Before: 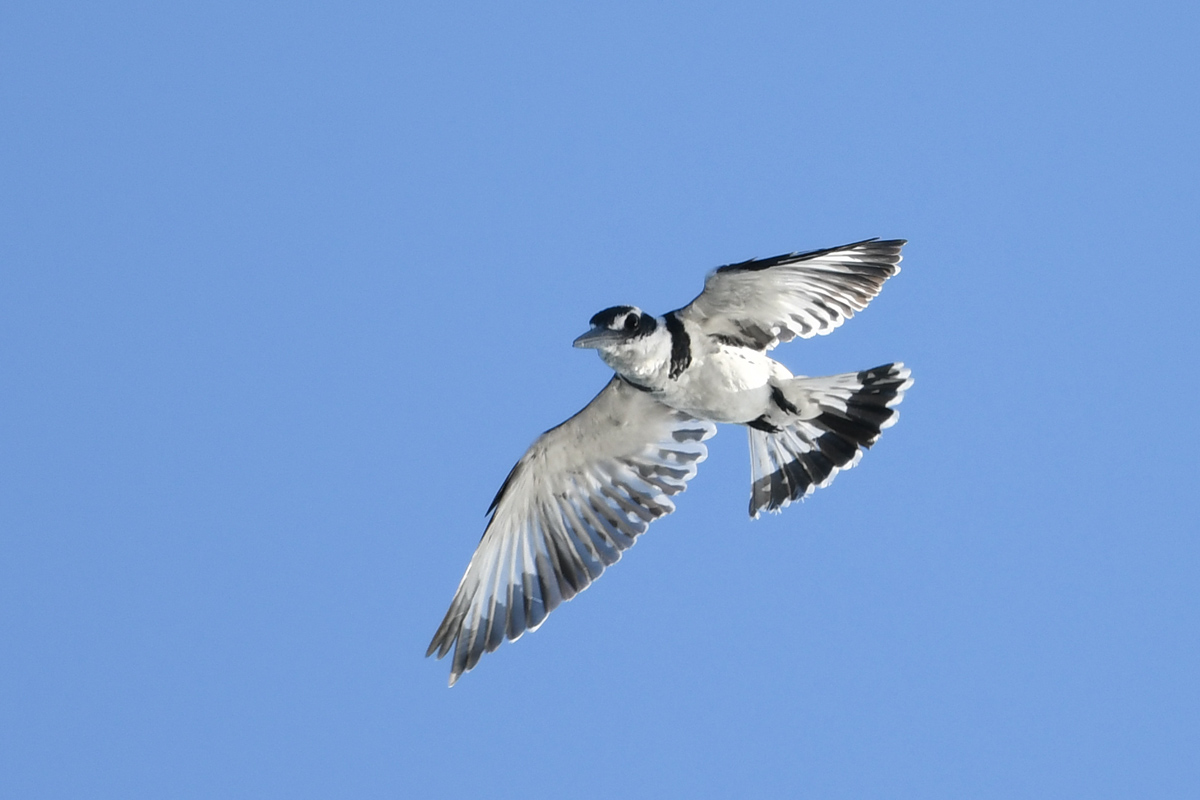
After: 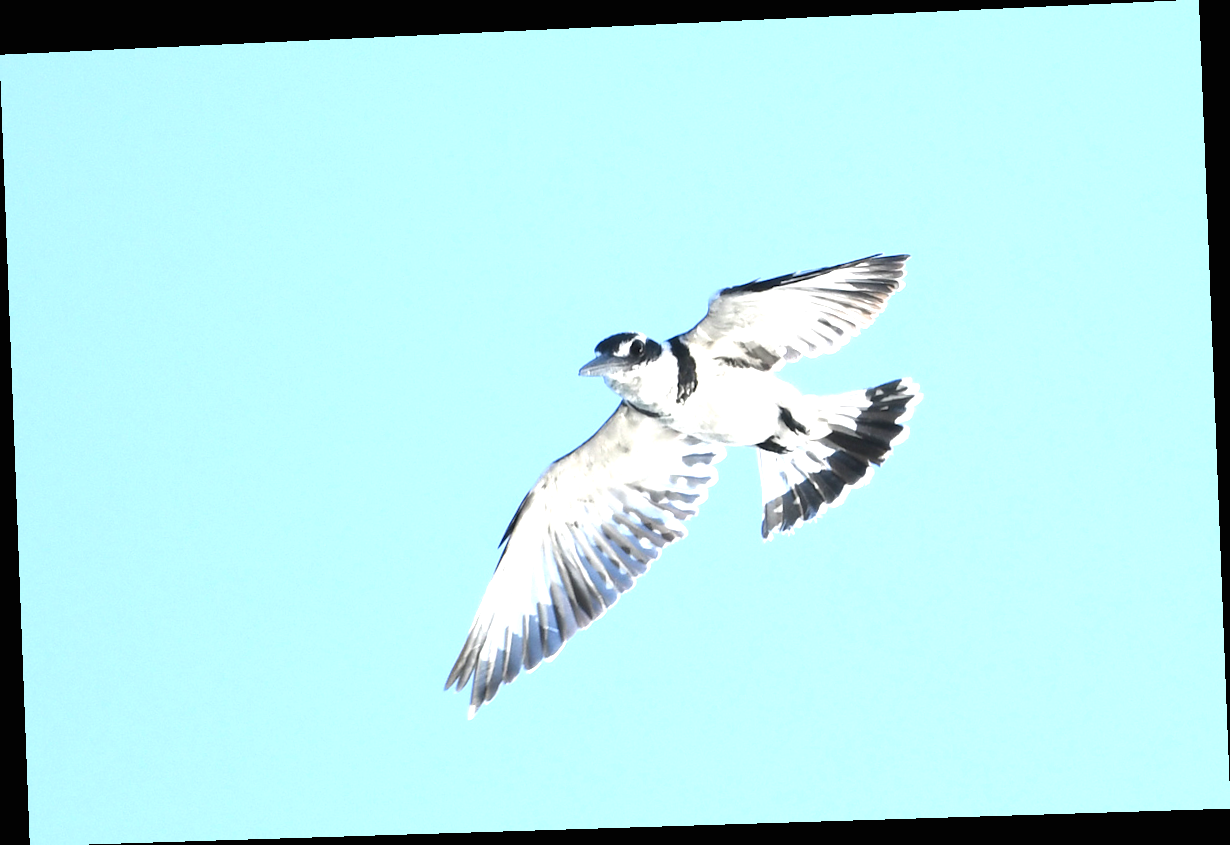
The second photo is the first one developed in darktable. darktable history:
rotate and perspective: rotation -2.22°, lens shift (horizontal) -0.022, automatic cropping off
exposure: black level correction 0, exposure 1.55 EV, compensate exposure bias true, compensate highlight preservation false
